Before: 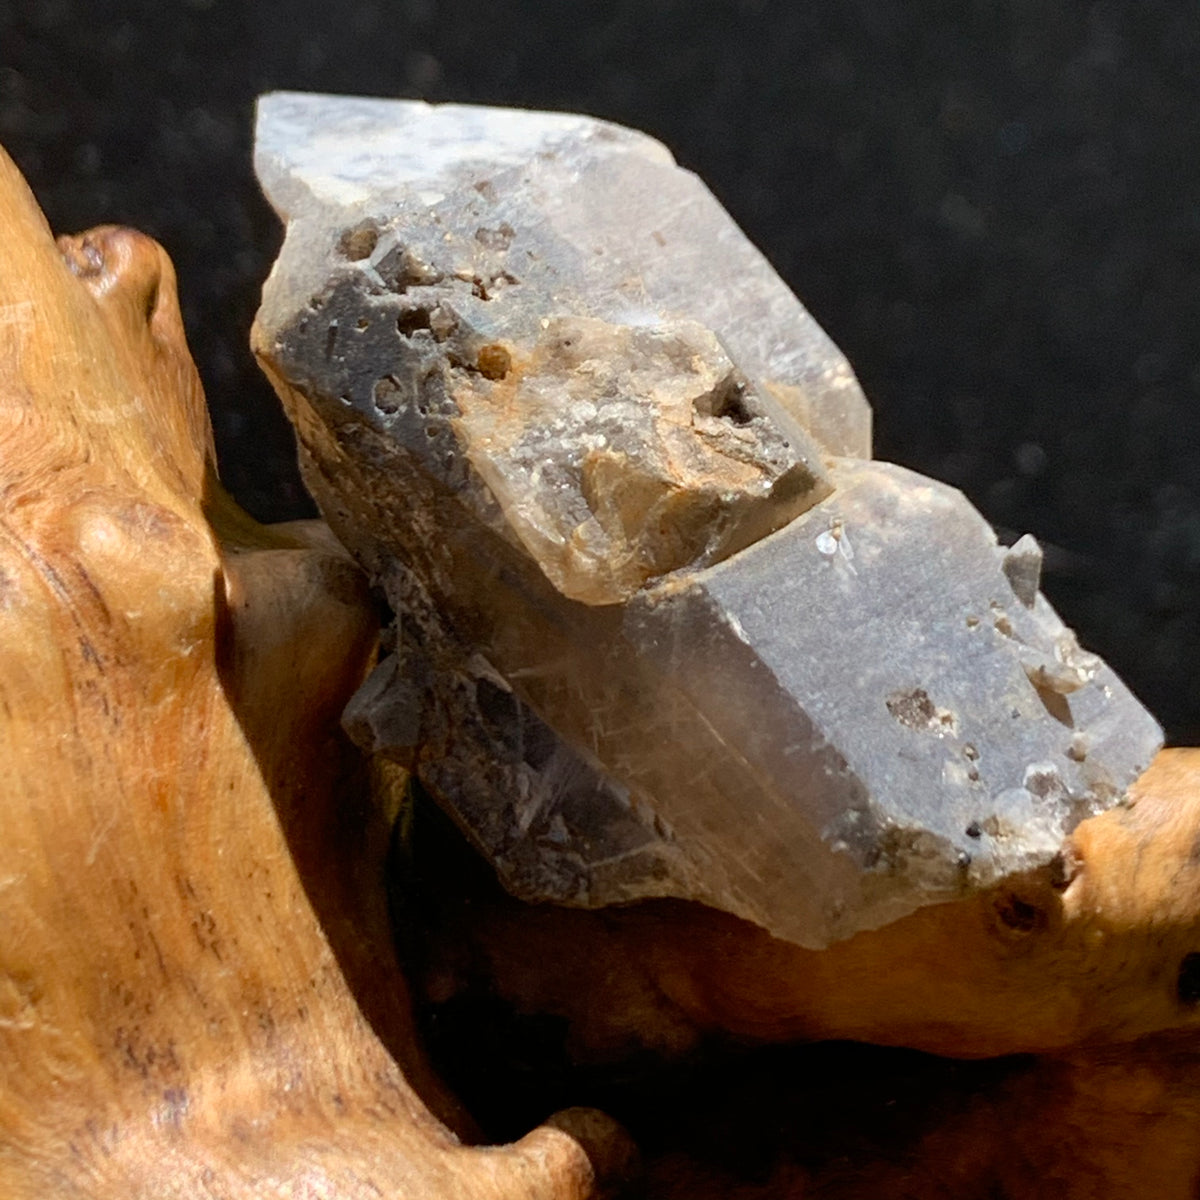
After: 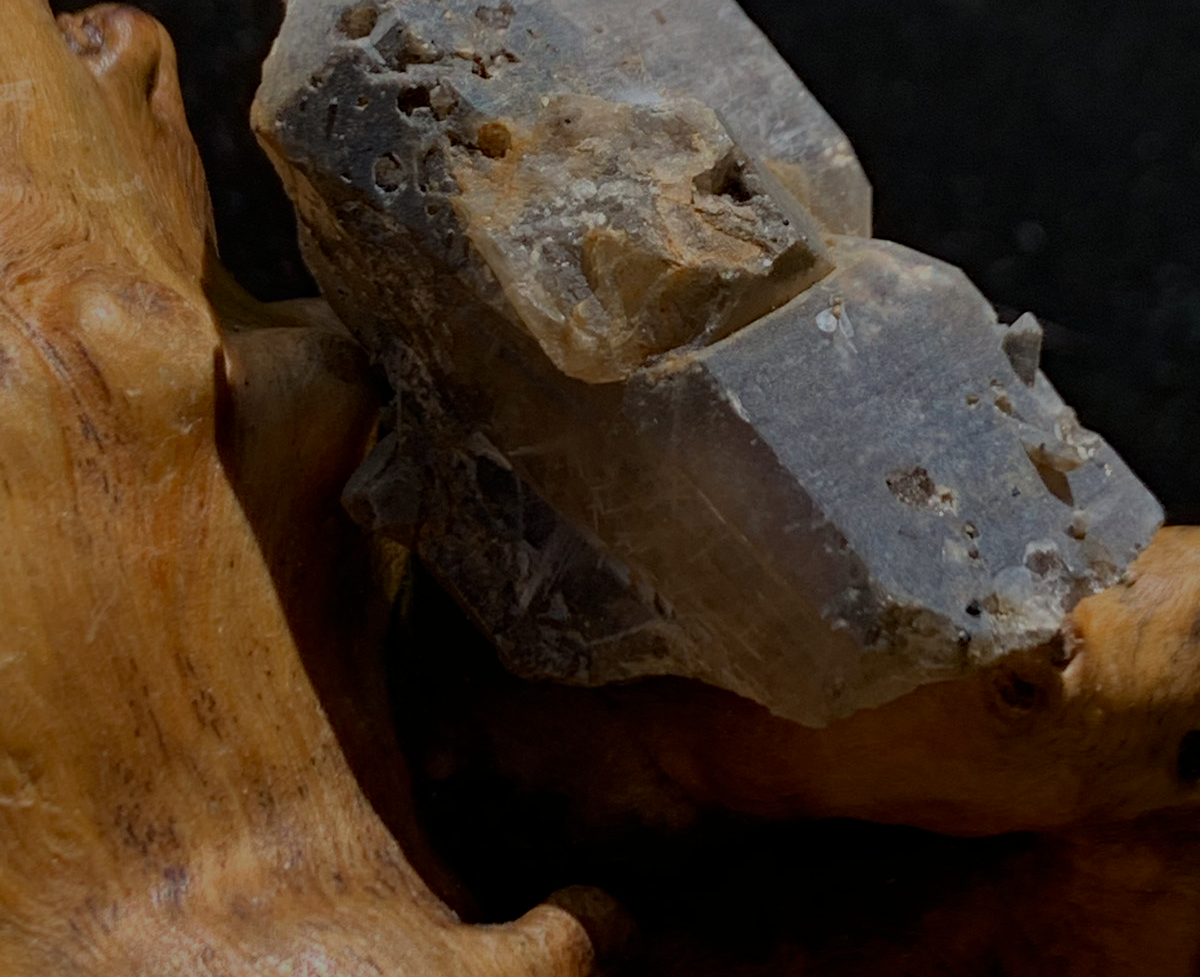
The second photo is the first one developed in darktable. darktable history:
haze removal: strength 0.29, distance 0.25, compatibility mode true, adaptive false
exposure: exposure -1.468 EV, compensate highlight preservation false
crop and rotate: top 18.507%
